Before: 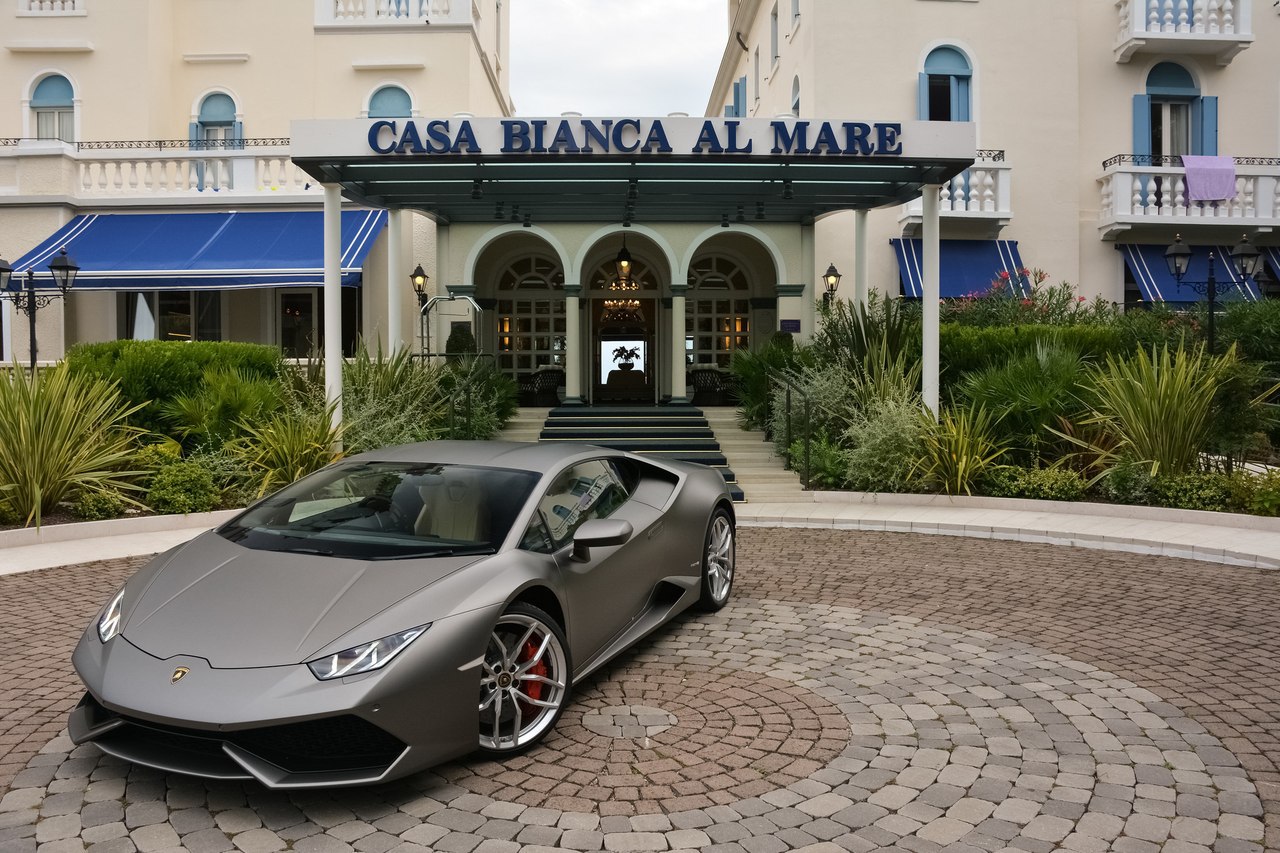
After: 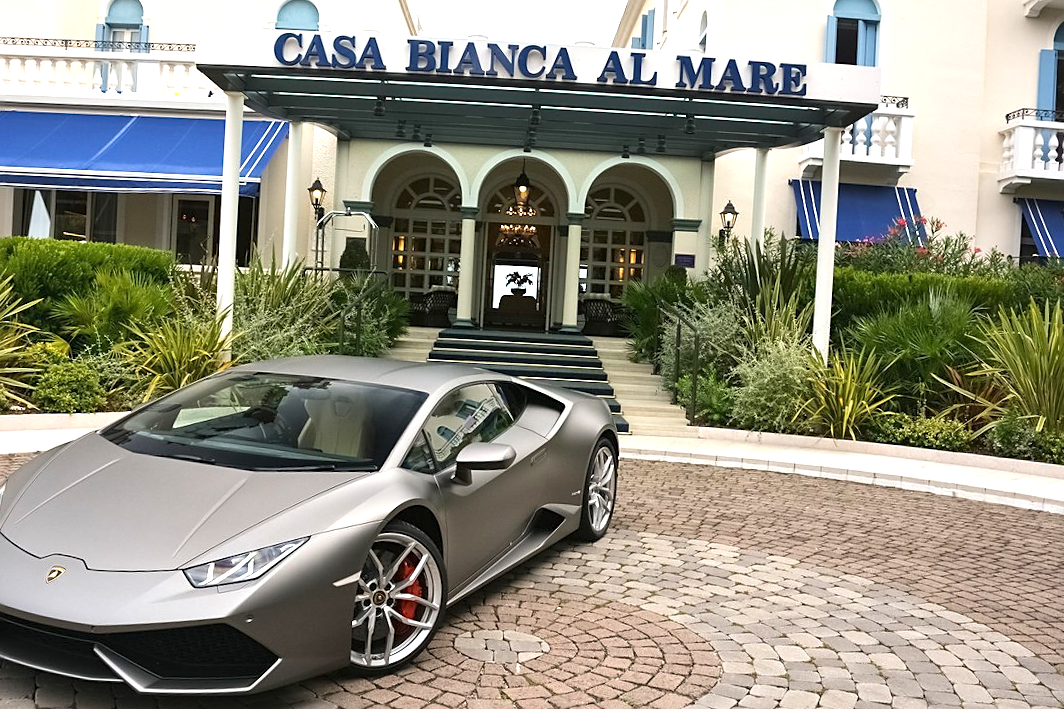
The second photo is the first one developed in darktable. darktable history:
crop and rotate: angle -3.27°, left 5.211%, top 5.211%, right 4.607%, bottom 4.607%
sharpen: radius 1.864, amount 0.398, threshold 1.271
tone equalizer: on, module defaults
exposure: black level correction 0, exposure 1 EV, compensate highlight preservation false
